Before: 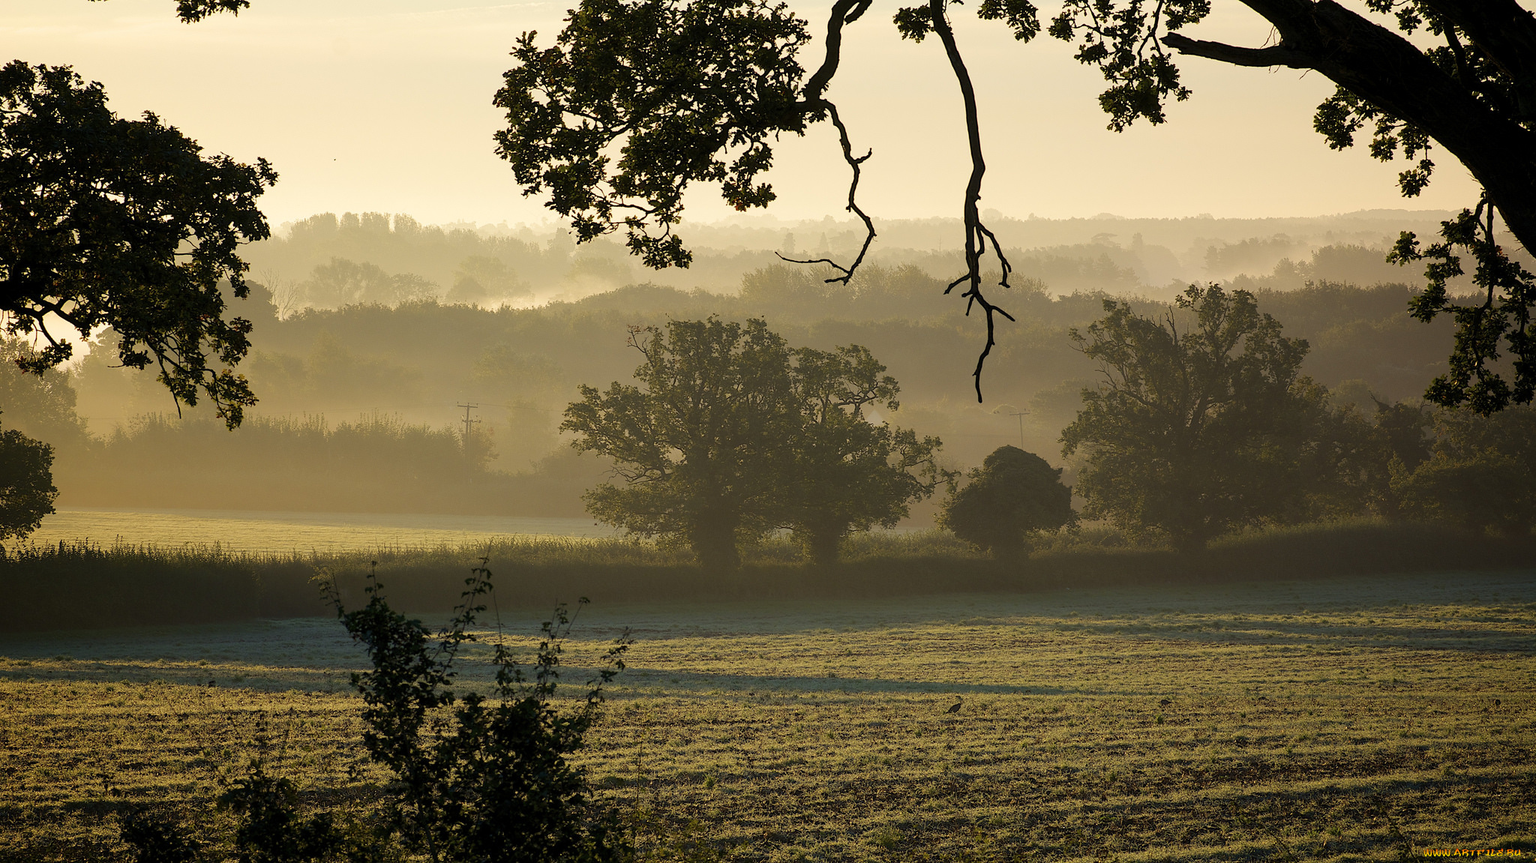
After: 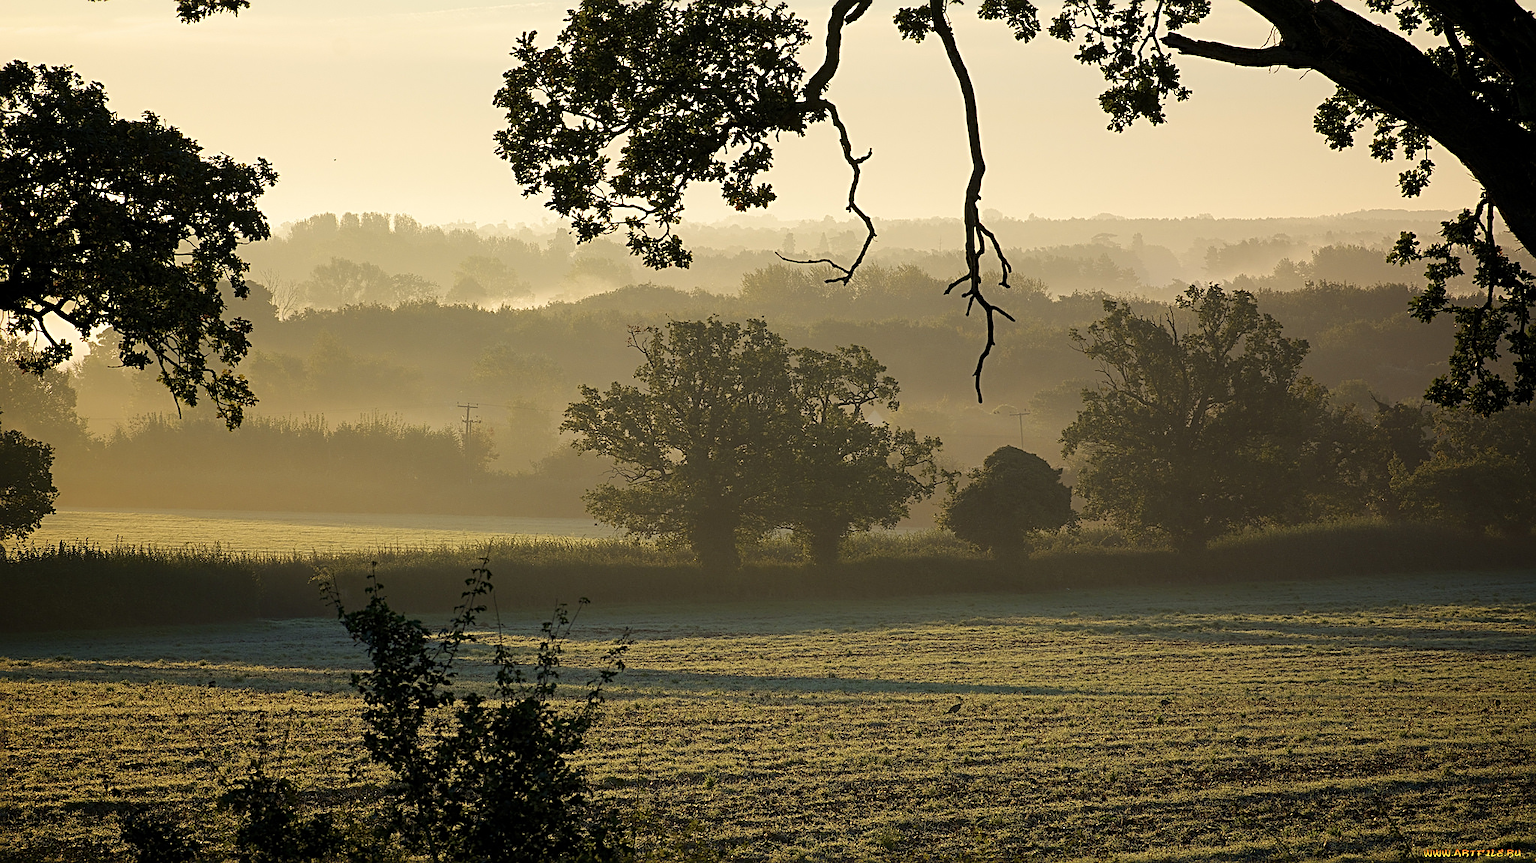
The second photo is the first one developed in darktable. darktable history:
sharpen: radius 3.076
